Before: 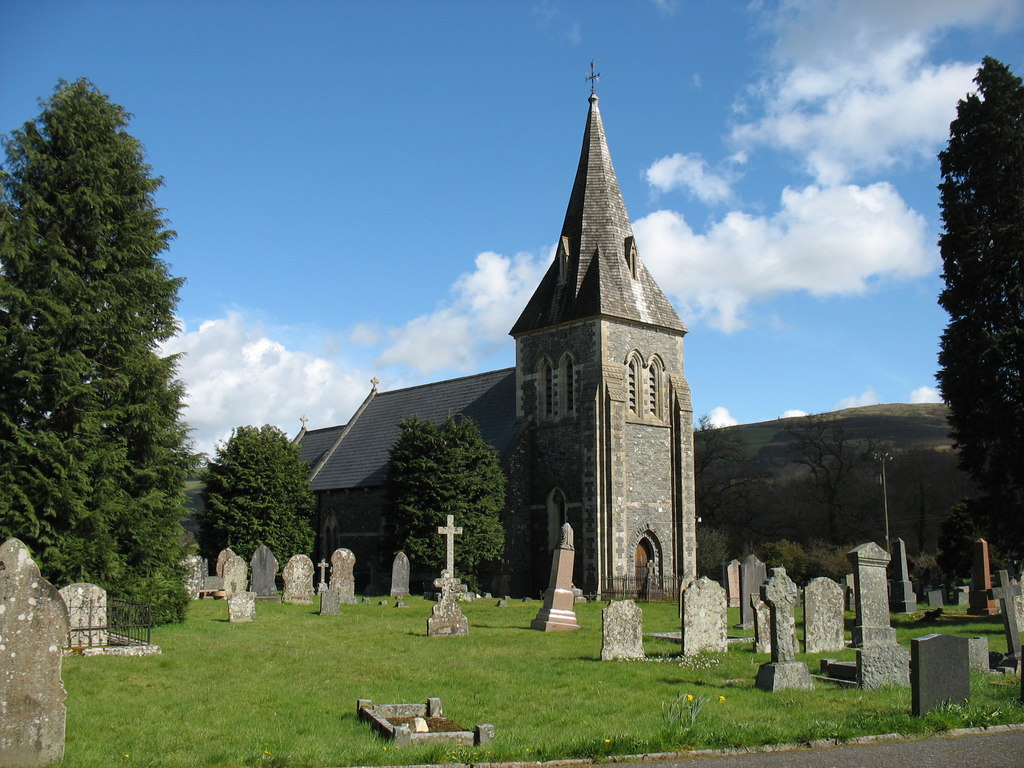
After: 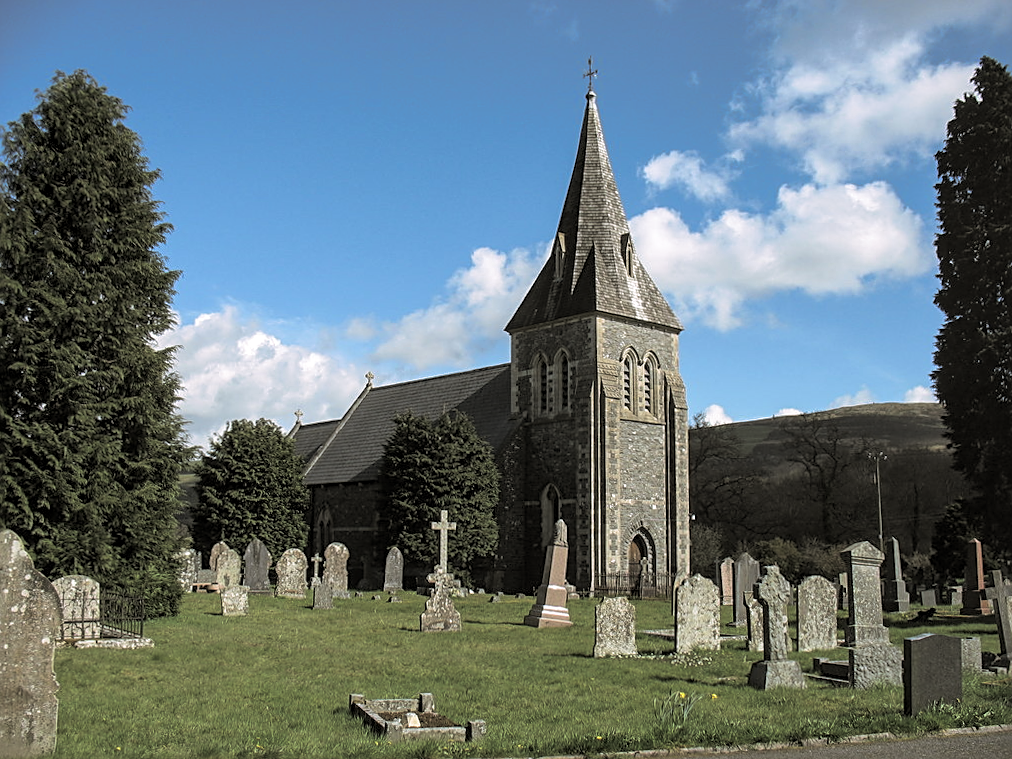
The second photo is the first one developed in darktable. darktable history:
shadows and highlights: shadows 25, highlights -25
local contrast: on, module defaults
sharpen: on, module defaults
crop and rotate: angle -0.5°
split-toning: shadows › hue 46.8°, shadows › saturation 0.17, highlights › hue 316.8°, highlights › saturation 0.27, balance -51.82
